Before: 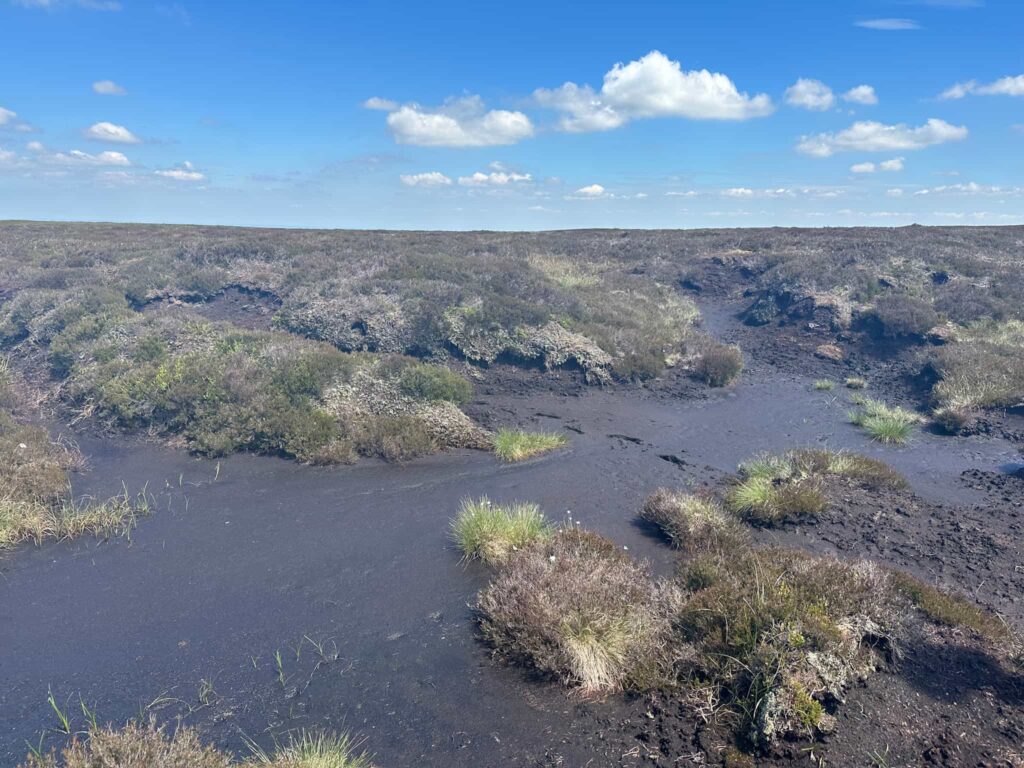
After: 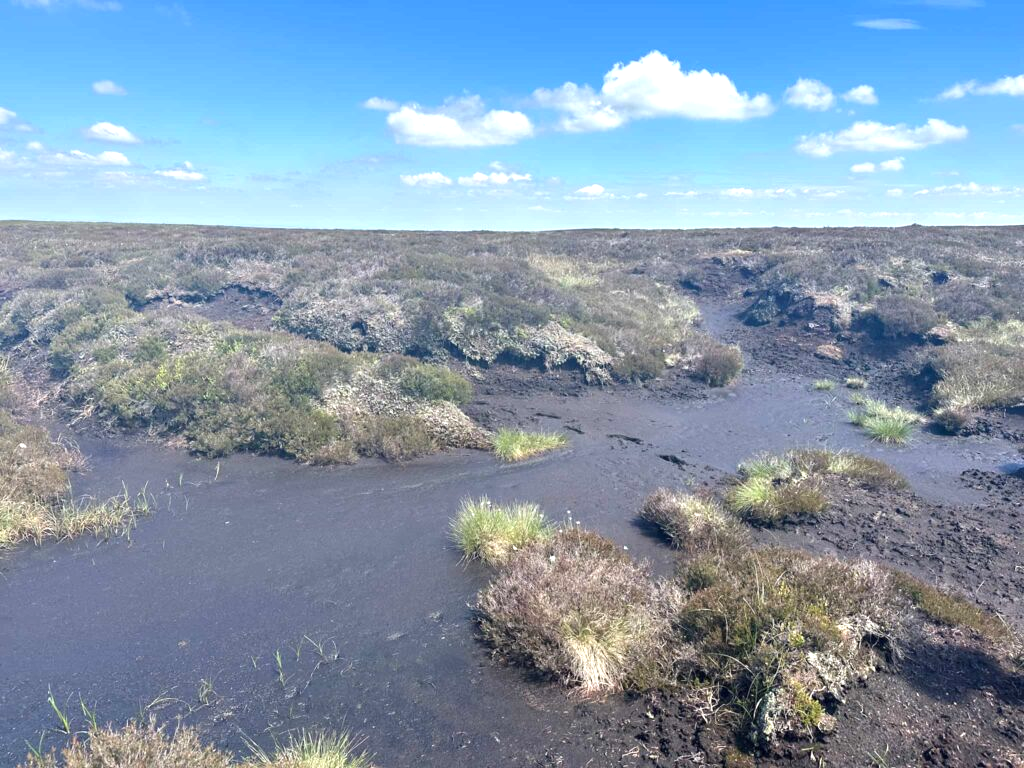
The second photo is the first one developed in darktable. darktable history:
contrast equalizer: y [[0.46, 0.454, 0.451, 0.451, 0.455, 0.46], [0.5 ×6], [0.5 ×6], [0 ×6], [0 ×6]], mix -0.379
exposure: black level correction -0.002, exposure 0.528 EV, compensate highlight preservation false
